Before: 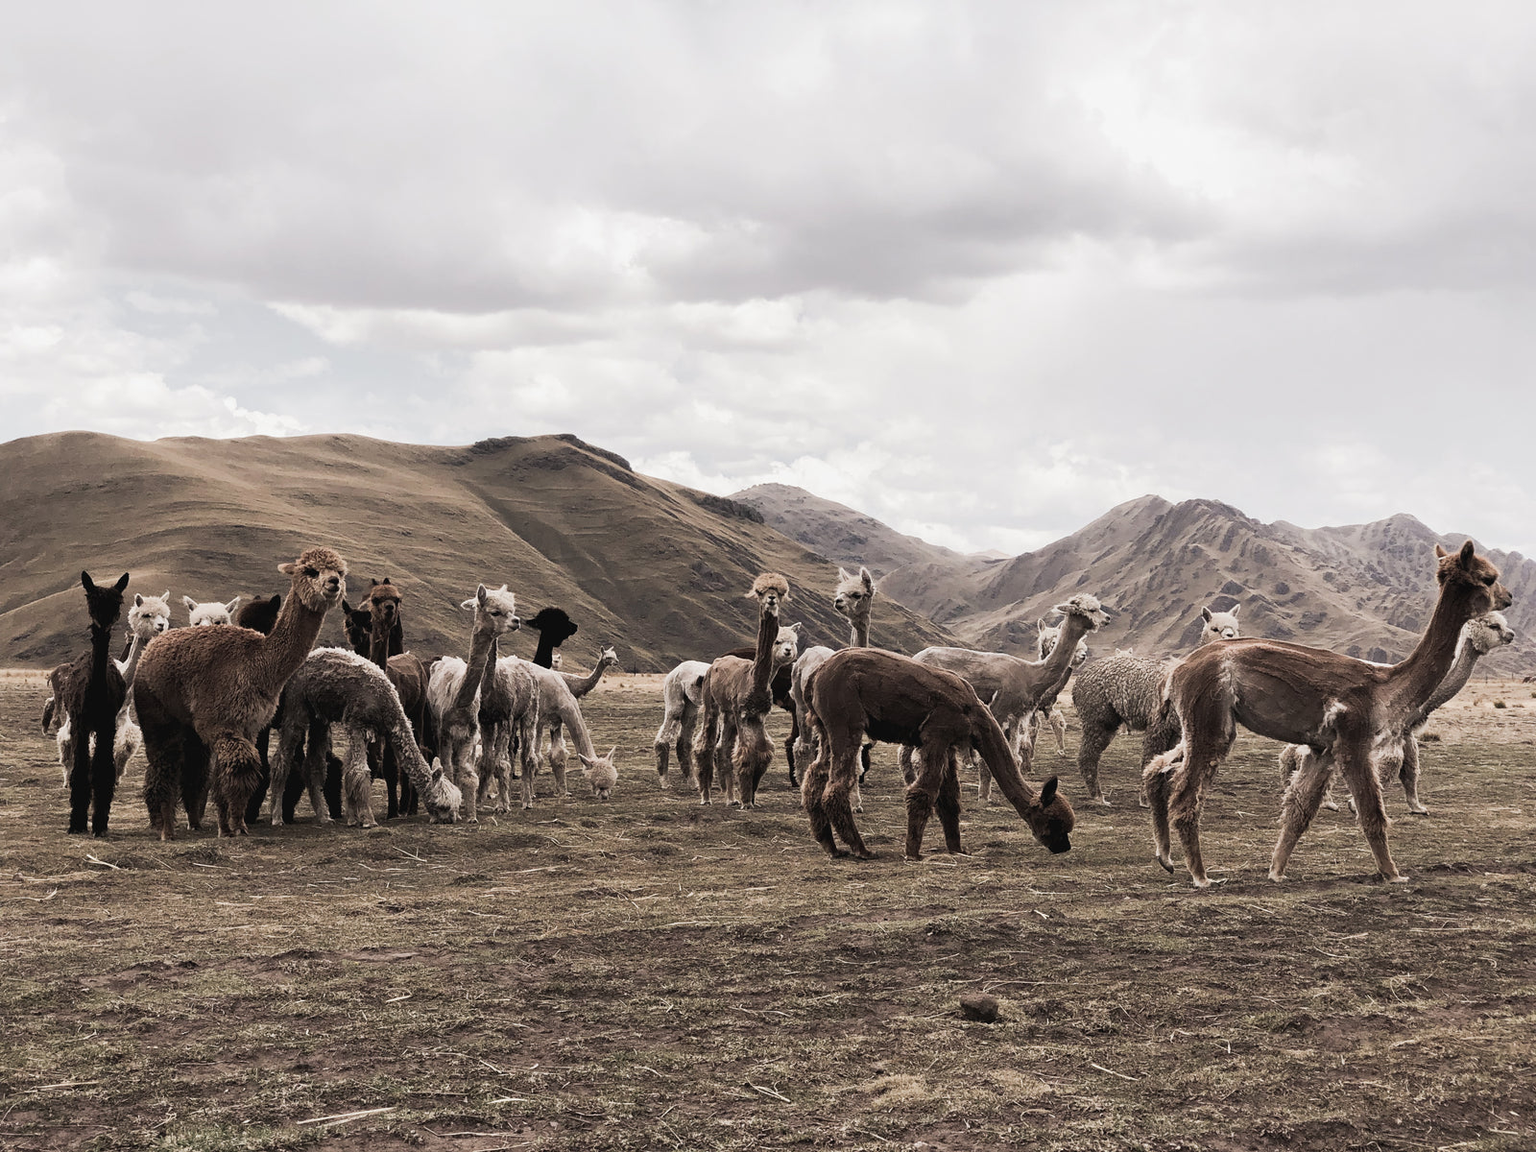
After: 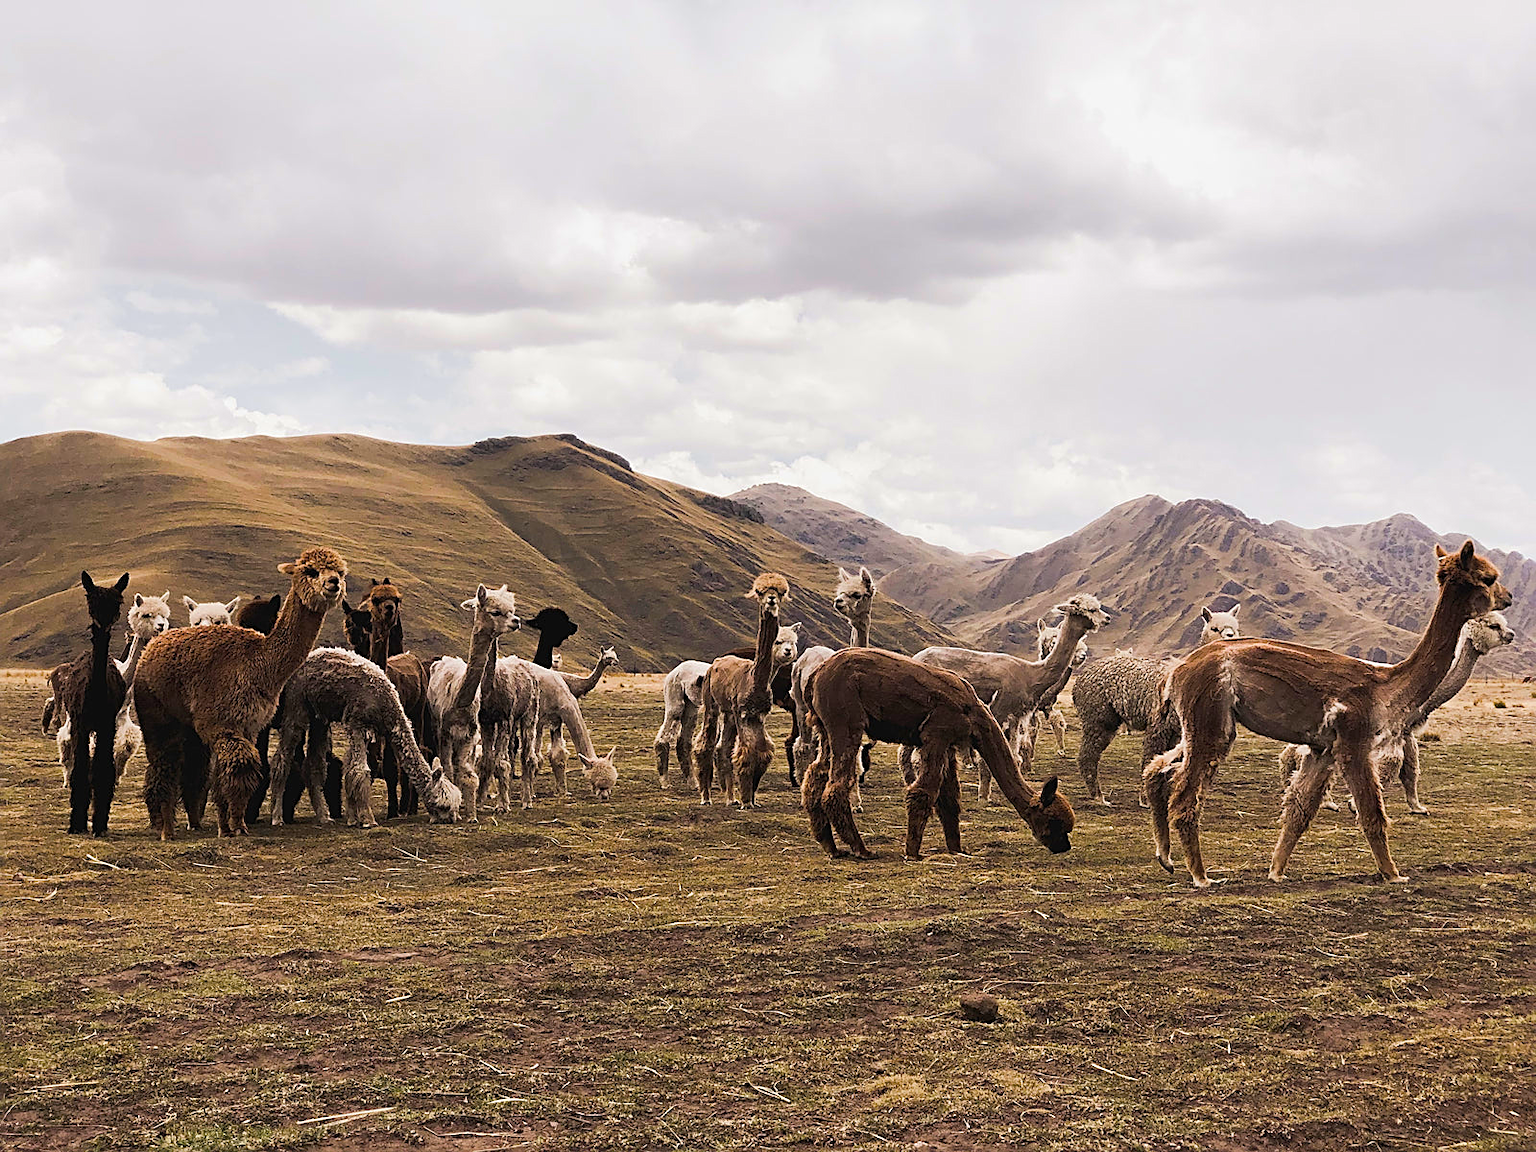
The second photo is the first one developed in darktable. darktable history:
sharpen: on, module defaults
color balance rgb: power › hue 72.92°, linear chroma grading › global chroma 4.067%, perceptual saturation grading › global saturation 64.639%, perceptual saturation grading › highlights 49.005%, perceptual saturation grading › shadows 29.894%
